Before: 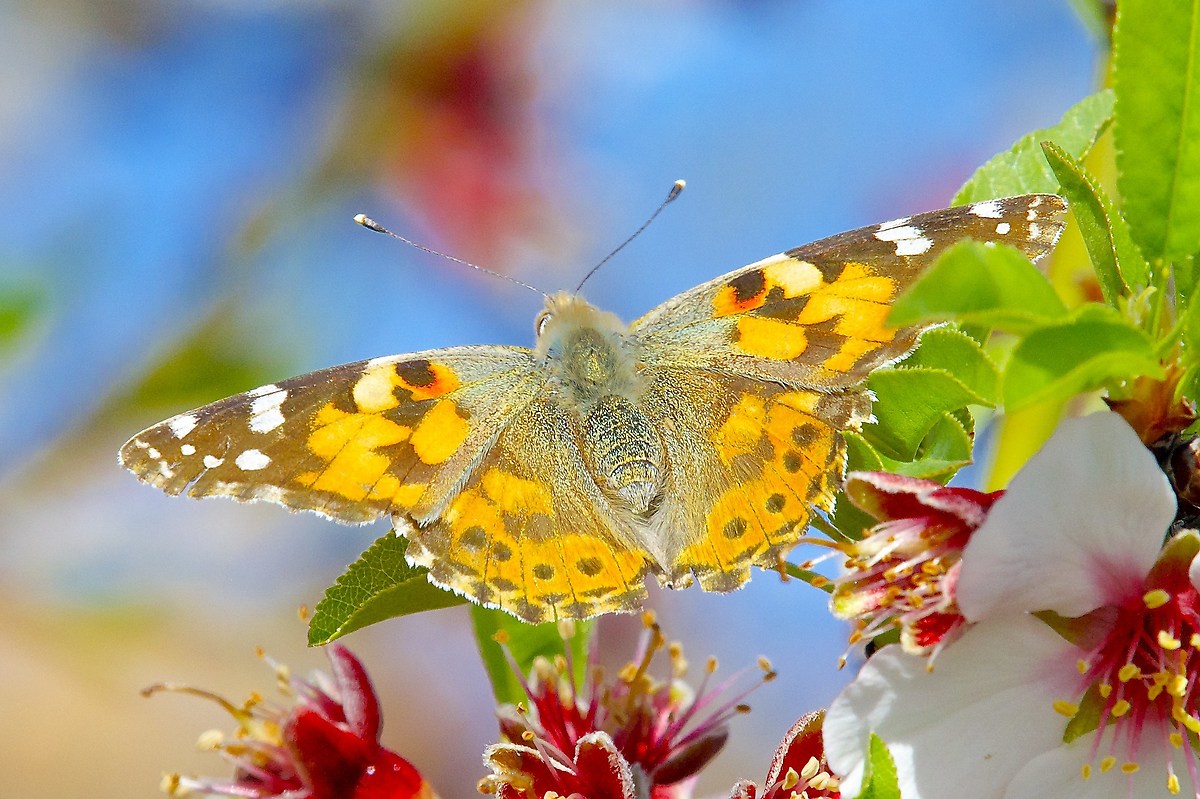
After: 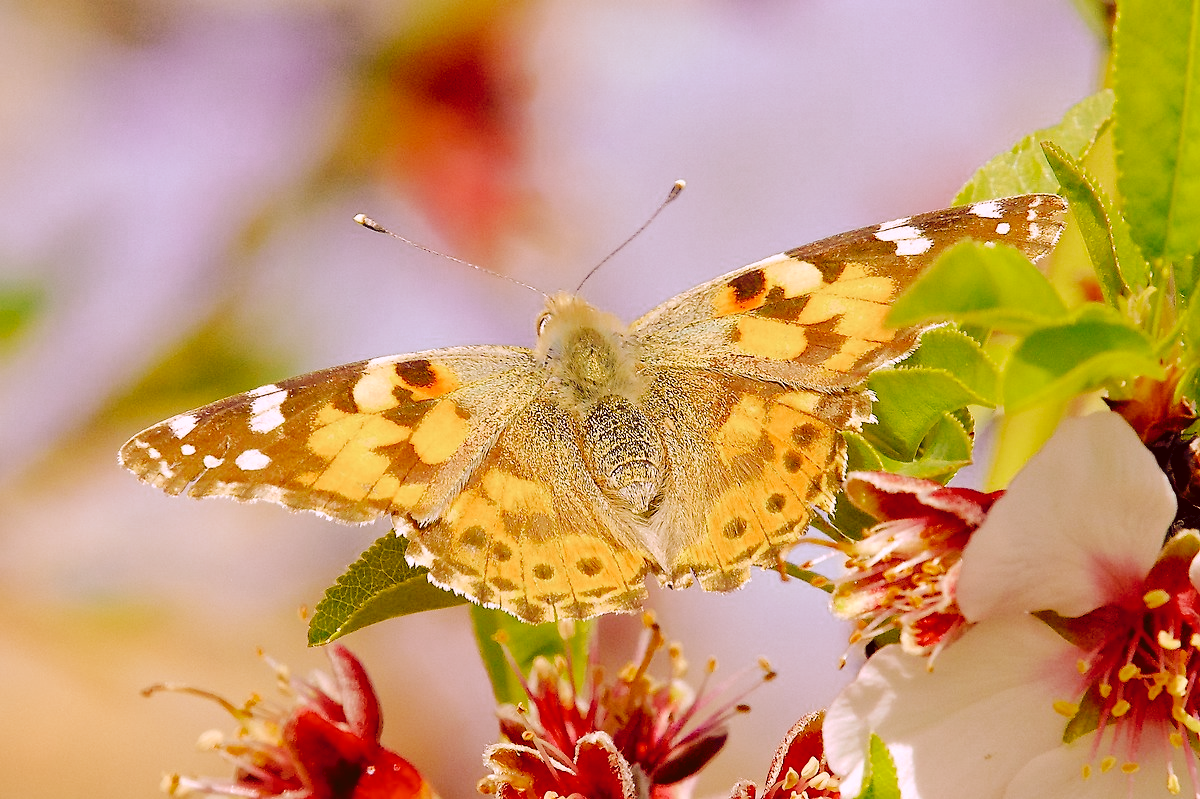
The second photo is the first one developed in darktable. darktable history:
tone curve: curves: ch0 [(0, 0) (0.003, 0.041) (0.011, 0.042) (0.025, 0.041) (0.044, 0.043) (0.069, 0.048) (0.1, 0.059) (0.136, 0.079) (0.177, 0.107) (0.224, 0.152) (0.277, 0.235) (0.335, 0.331) (0.399, 0.427) (0.468, 0.512) (0.543, 0.595) (0.623, 0.668) (0.709, 0.736) (0.801, 0.813) (0.898, 0.891) (1, 1)], preserve colors none
color look up table: target L [94.83, 92.91, 88.38, 87.38, 76.2, 72.9, 73.77, 61.99, 56.33, 50.43, 34.83, 4.899, 201.85, 87.3, 74.77, 69.47, 55.21, 56.51, 54.5, 47.04, 44.74, 36.78, 28.14, 21.08, 6.702, 96.25, 87.33, 81.3, 65.82, 66.26, 74.59, 61.58, 52.17, 58.65, 68.97, 40.21, 31.36, 35.38, 46.88, 27.81, 23.68, 24.94, 4.453, 92.85, 86.4, 78.25, 56.21, 64.01, 43.37], target a [6.403, 9.723, -28.03, -13.74, -5.139, -15.46, 6.289, 11.57, -31.27, -1.415, -17.28, 31.88, 0, 4.507, 25.8, 34.49, 63.95, 49.05, 68, 34.77, 22.7, 46, 10.59, 30.96, 38.68, 15.86, 17.19, 22.15, 14.99, 43.66, 39.39, 22.31, 35.65, 31.18, 31.63, 52.37, 9.687, 17.18, 44.36, 32.18, 28.58, 29.52, 30.94, -8.686, 7.488, 0.515, 11.5, 26.14, -0.757], target b [42.88, 31.16, 87.73, 8.235, 73.51, 44.9, 57.46, 37.59, 47.74, 41.49, 28.11, 8.044, -0.001, 59.4, 37.14, 66.1, 45.35, 34.37, 21.2, 40.97, 25.53, 38.26, 37.78, 35.53, 10.94, -6.789, -6.851, -17.29, 22.66, -11.08, -27.76, 4.454, 13.69, -13.88, -28.75, -3.285, 11.67, -3.666, -31.07, 7.993, -12.47, -19.4, 6.991, 4.555, -9.11, -2.182, 11.39, -15, 11.12], num patches 49
